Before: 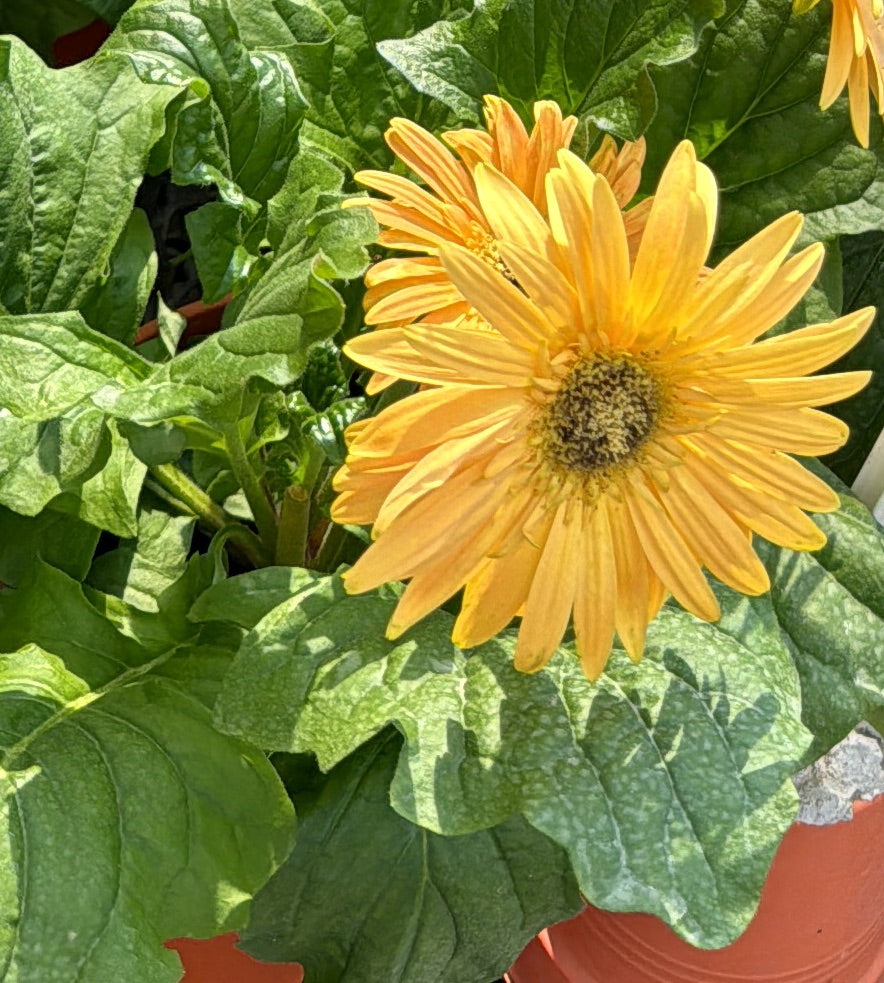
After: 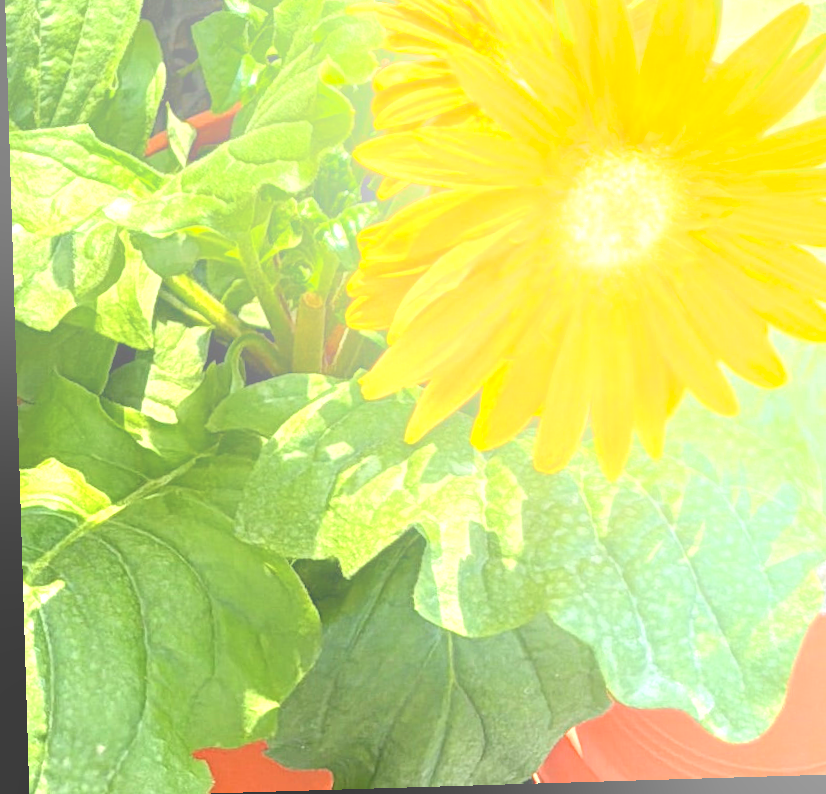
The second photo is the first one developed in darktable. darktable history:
crop: top 20.916%, right 9.437%, bottom 0.316%
rotate and perspective: rotation -1.75°, automatic cropping off
exposure: black level correction 0, exposure 1.35 EV, compensate exposure bias true, compensate highlight preservation false
bloom: size 40%
